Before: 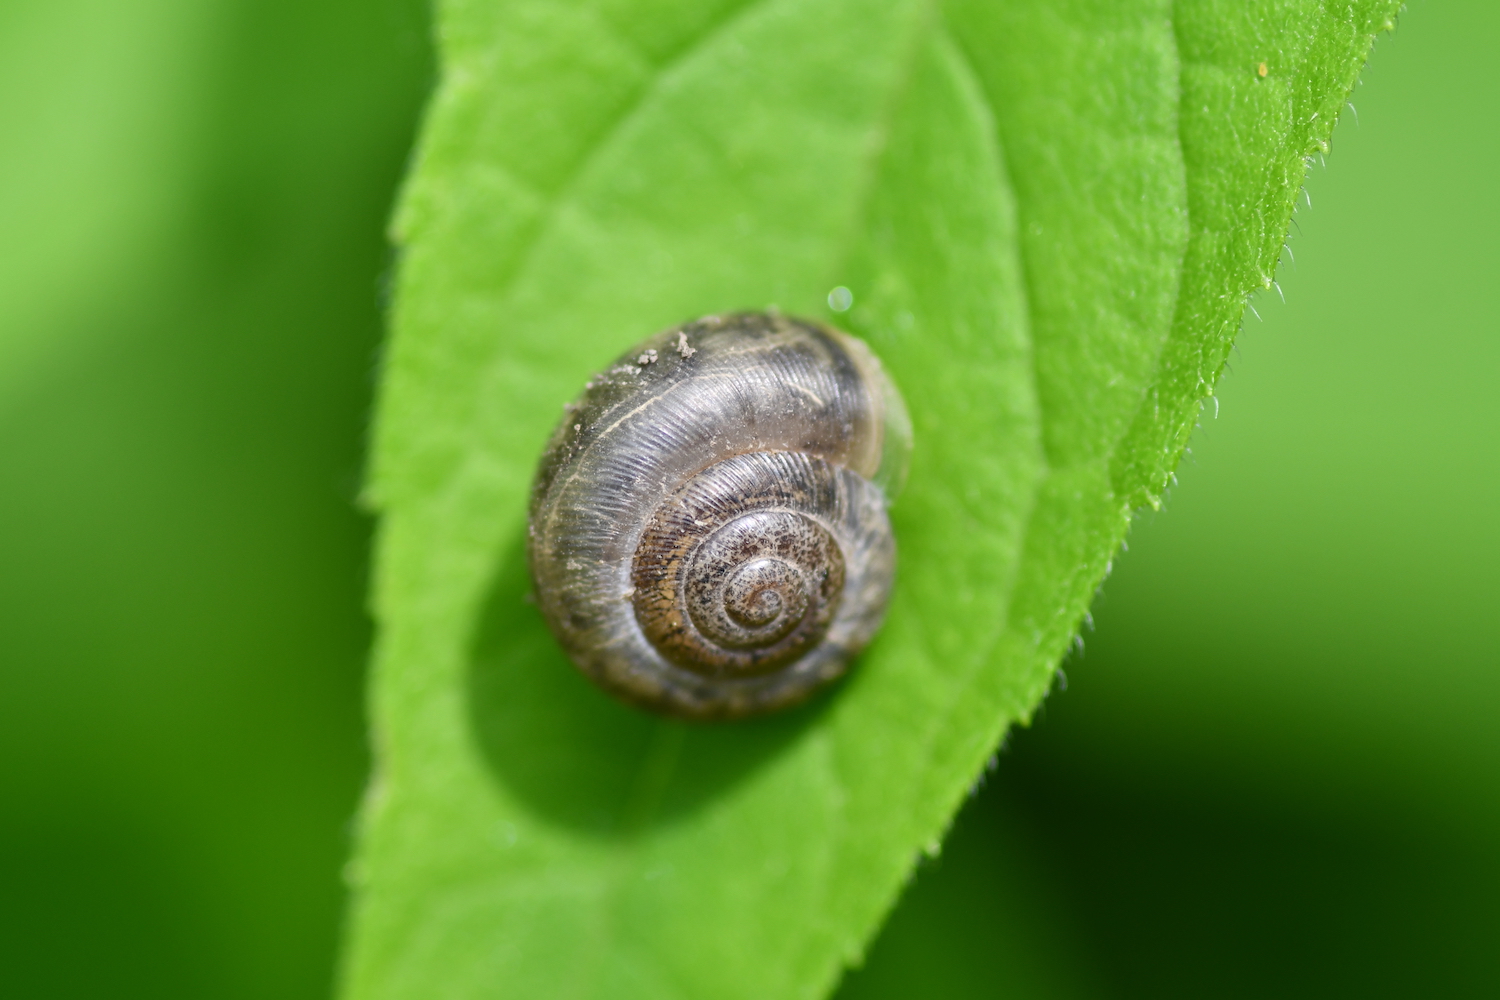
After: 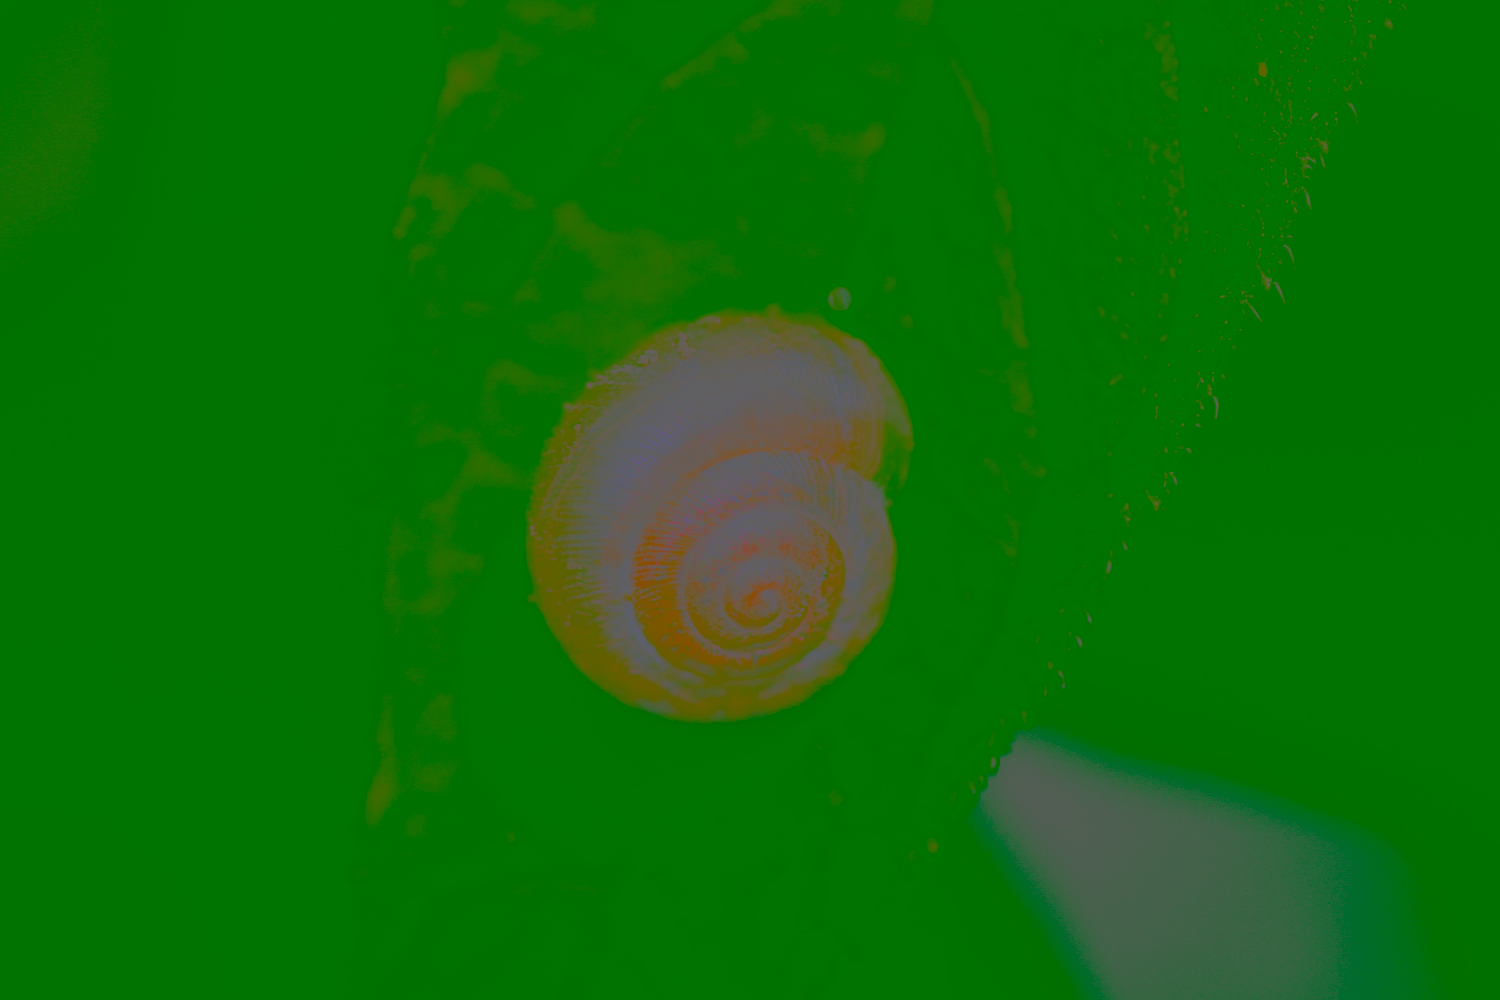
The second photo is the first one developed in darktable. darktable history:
tone equalizer: -8 EV -0.753 EV, -7 EV -0.718 EV, -6 EV -0.572 EV, -5 EV -0.395 EV, -3 EV 0.391 EV, -2 EV 0.6 EV, -1 EV 0.684 EV, +0 EV 0.754 EV
contrast brightness saturation: contrast -0.982, brightness -0.168, saturation 0.736
filmic rgb: black relative exposure -7.93 EV, white relative exposure 4.19 EV, threshold 5.96 EV, hardness 4.08, latitude 51.16%, contrast 1.014, shadows ↔ highlights balance 5.29%, add noise in highlights 0.001, preserve chrominance no, color science v3 (2019), use custom middle-gray values true, contrast in highlights soft, enable highlight reconstruction true
local contrast: detail 130%
